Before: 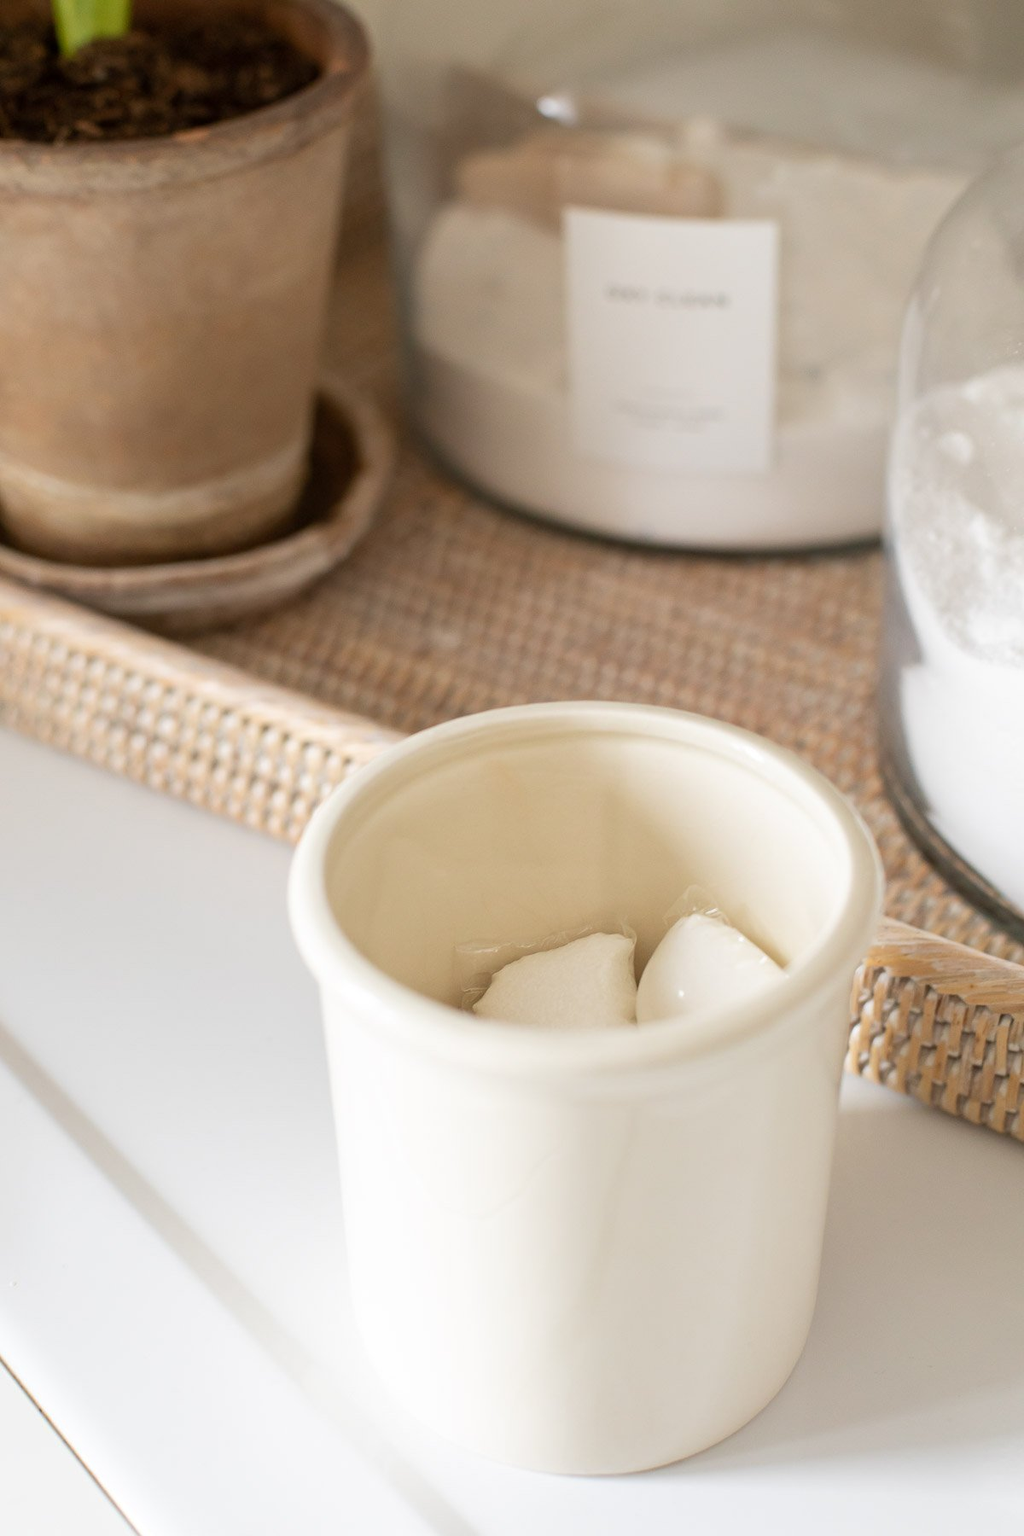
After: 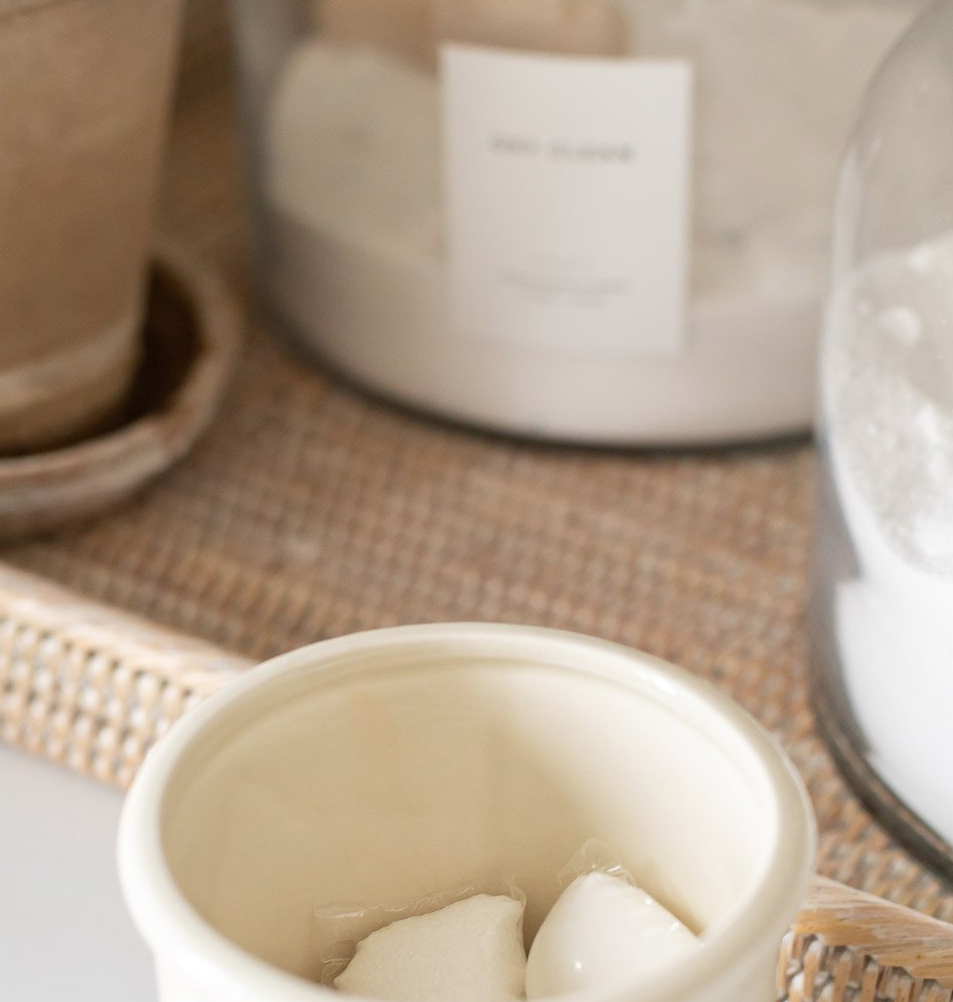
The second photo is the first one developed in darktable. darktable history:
crop: left 18.38%, top 11.092%, right 2.134%, bottom 33.217%
contrast brightness saturation: saturation -0.05
